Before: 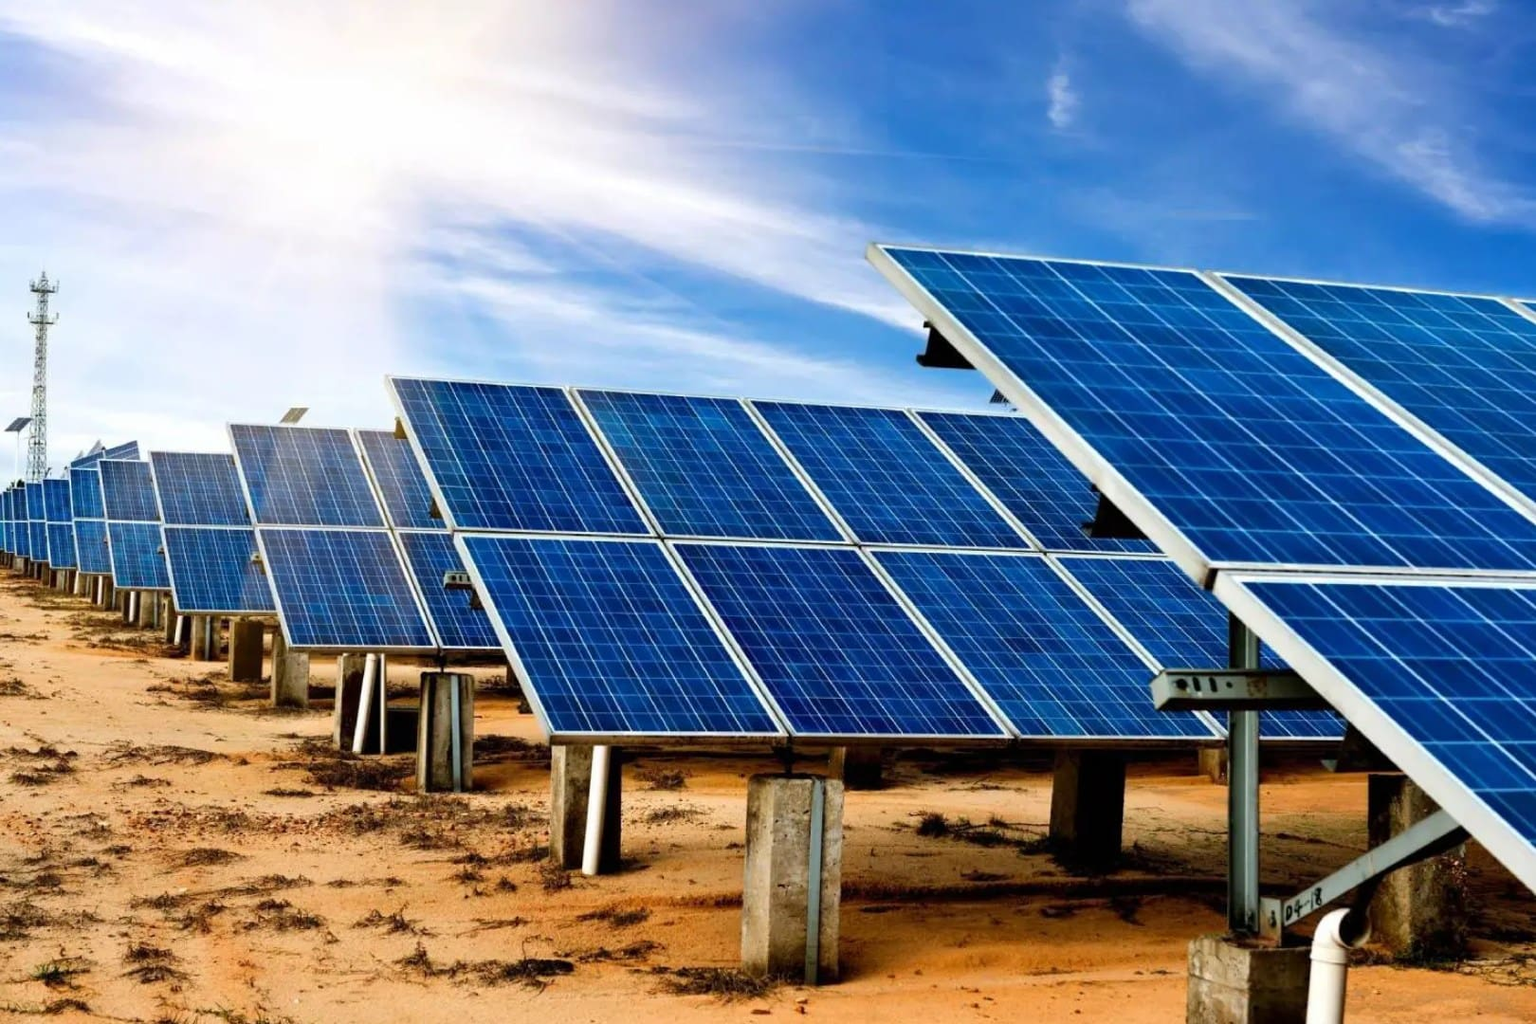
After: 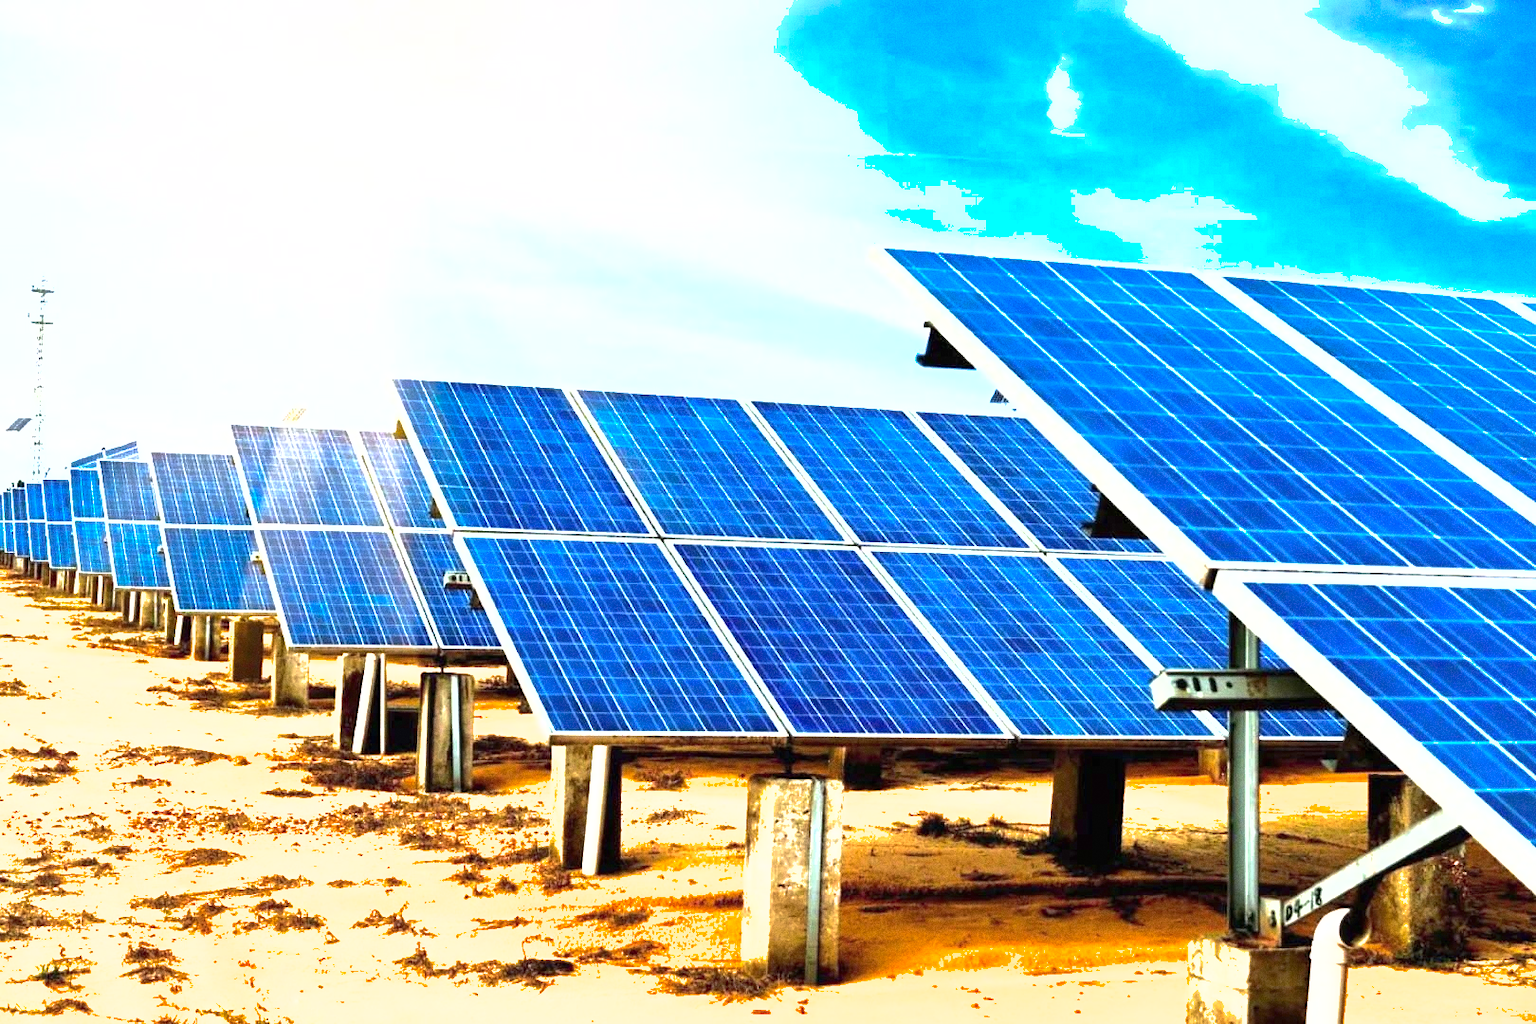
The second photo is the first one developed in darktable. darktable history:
tone equalizer: -8 EV -0.417 EV, -7 EV -0.389 EV, -6 EV -0.333 EV, -5 EV -0.222 EV, -3 EV 0.222 EV, -2 EV 0.333 EV, -1 EV 0.389 EV, +0 EV 0.417 EV, edges refinement/feathering 500, mask exposure compensation -1.57 EV, preserve details no
shadows and highlights: on, module defaults
grain: coarseness 3.21 ISO
color balance rgb: perceptual saturation grading › global saturation 3.7%, global vibrance 5.56%, contrast 3.24%
exposure: black level correction 0, exposure 1.5 EV, compensate exposure bias true, compensate highlight preservation false
